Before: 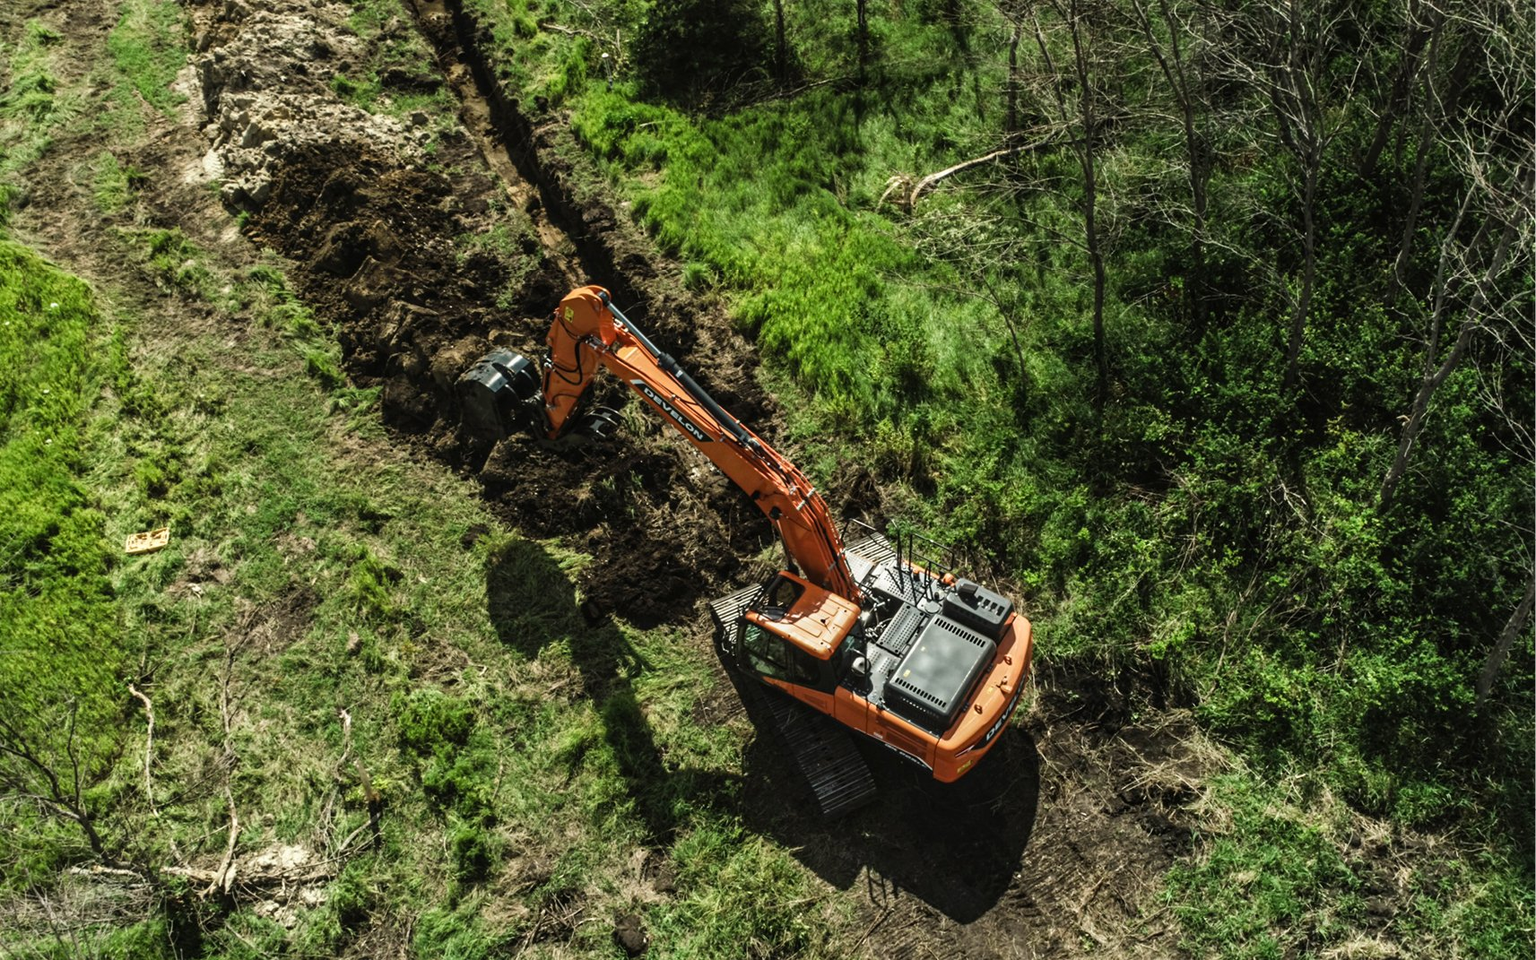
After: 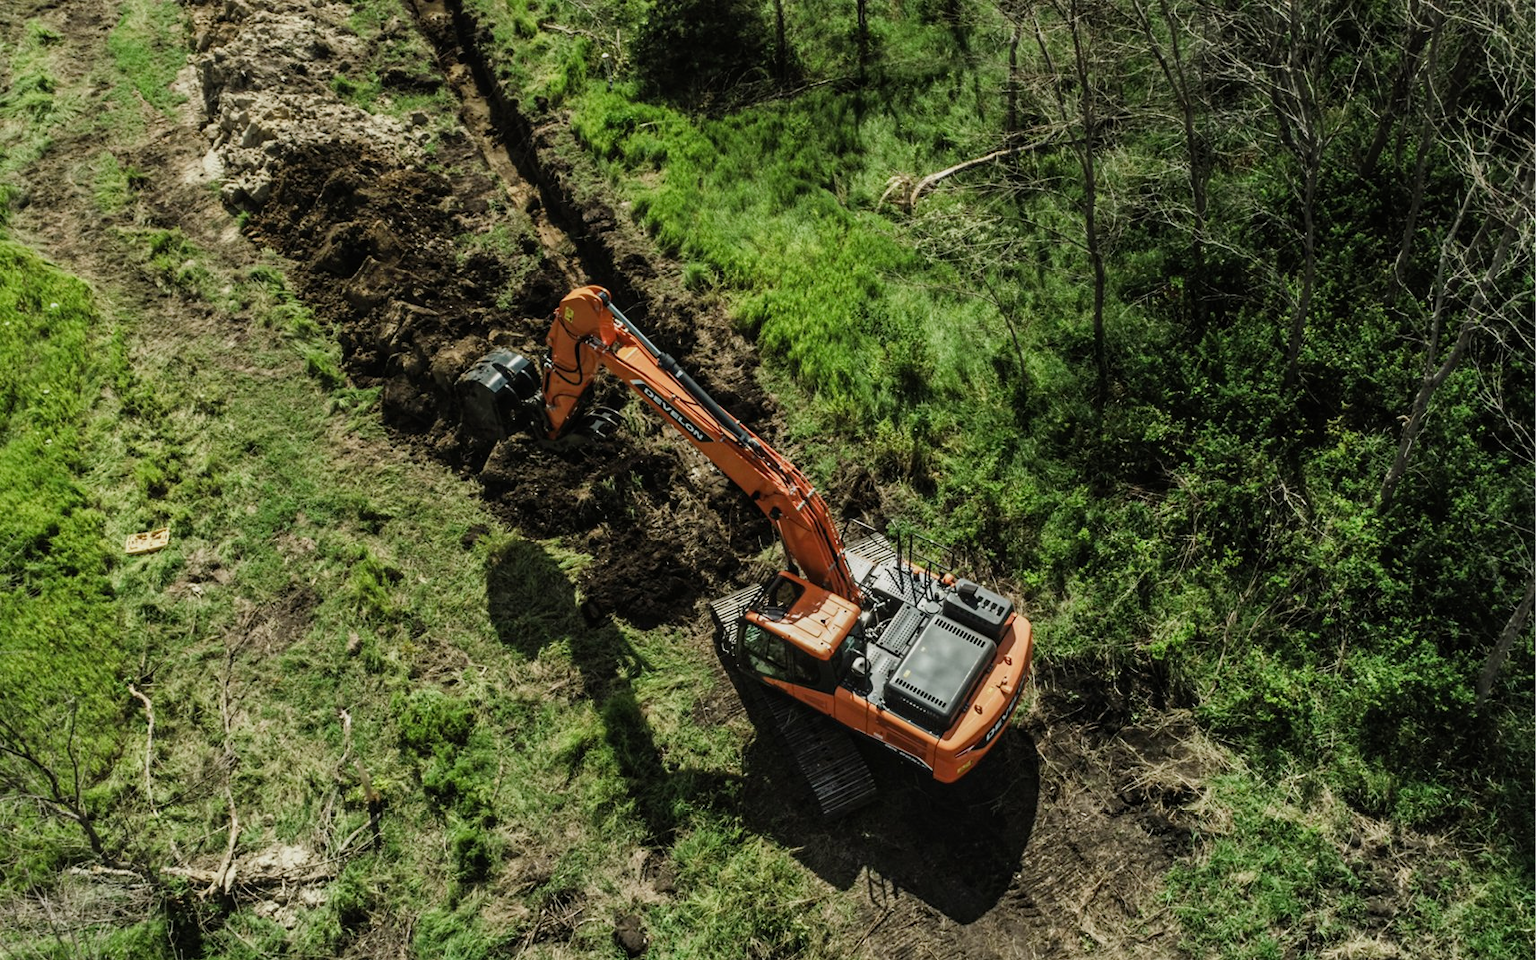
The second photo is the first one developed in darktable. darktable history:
filmic rgb: black relative exposure -15.14 EV, white relative exposure 3 EV, threshold 5.97 EV, target black luminance 0%, hardness 9.34, latitude 98.51%, contrast 0.913, shadows ↔ highlights balance 0.377%, enable highlight reconstruction true
